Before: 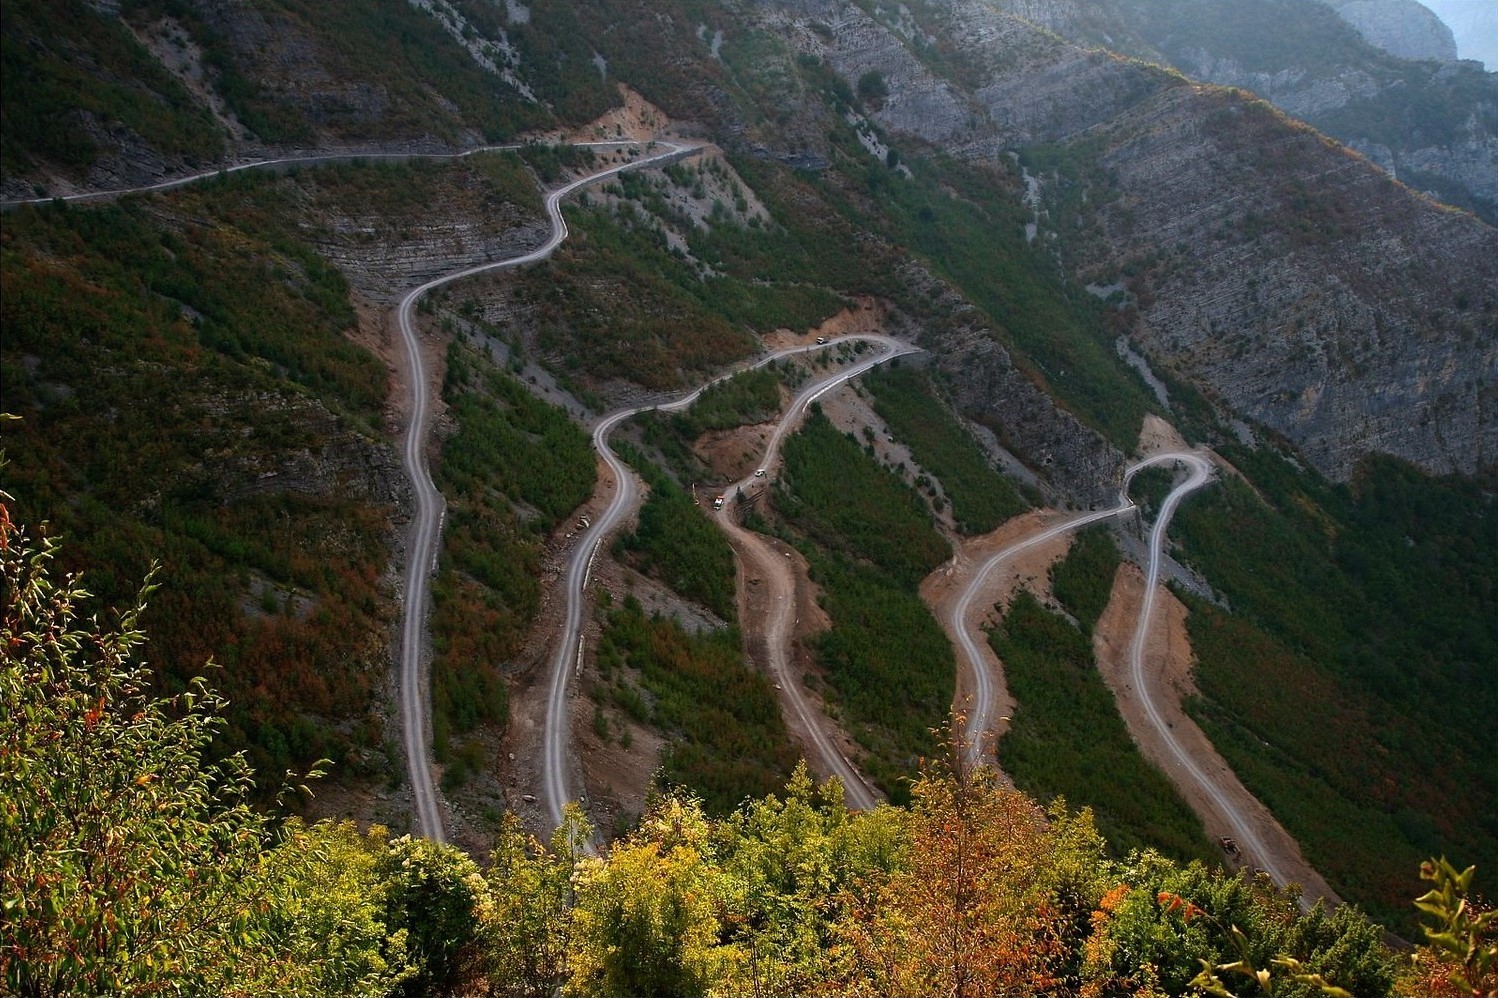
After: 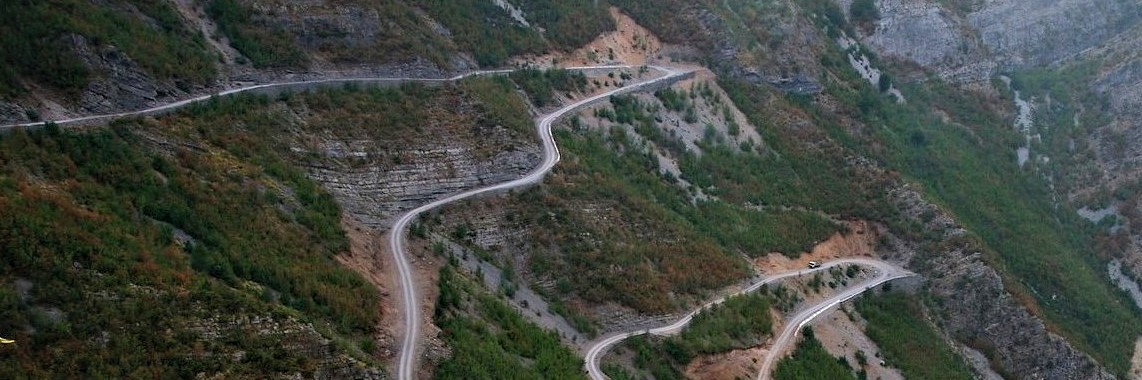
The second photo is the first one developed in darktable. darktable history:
shadows and highlights: radius 331.84, shadows 53.55, highlights -100, compress 94.63%, highlights color adjustment 73.23%, soften with gaussian
contrast equalizer: y [[0.546, 0.552, 0.554, 0.554, 0.552, 0.546], [0.5 ×6], [0.5 ×6], [0 ×6], [0 ×6]]
base curve: curves: ch0 [(0, 0) (0.235, 0.266) (0.503, 0.496) (0.786, 0.72) (1, 1)]
contrast brightness saturation: brightness 0.09, saturation 0.19
crop: left 0.579%, top 7.627%, right 23.167%, bottom 54.275%
